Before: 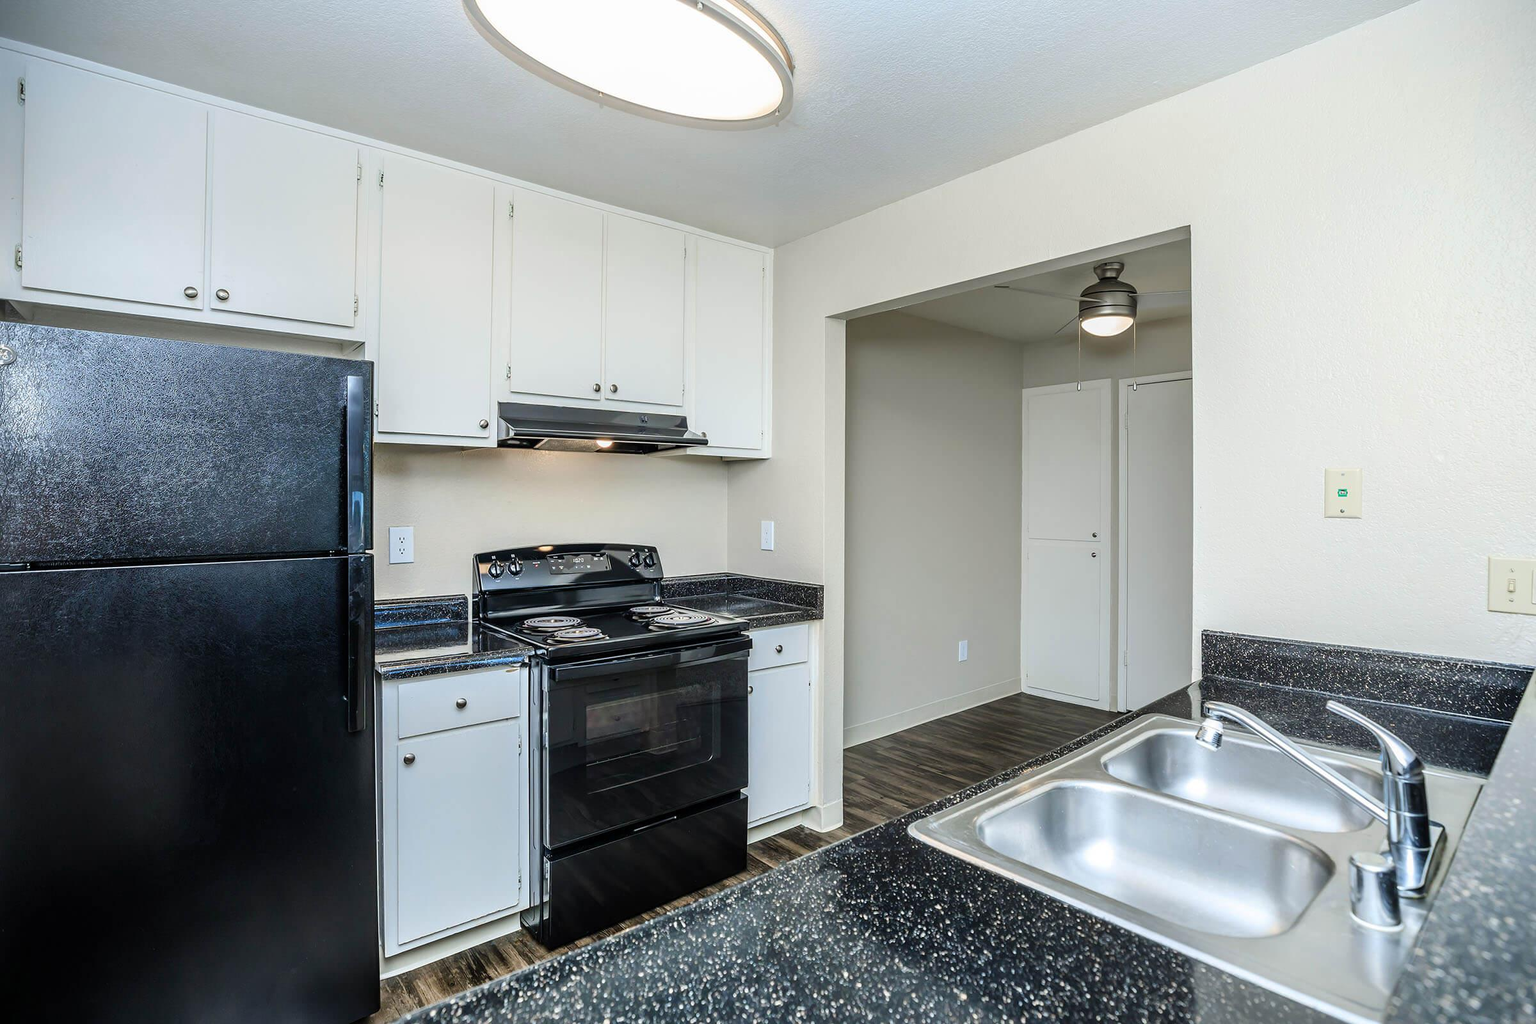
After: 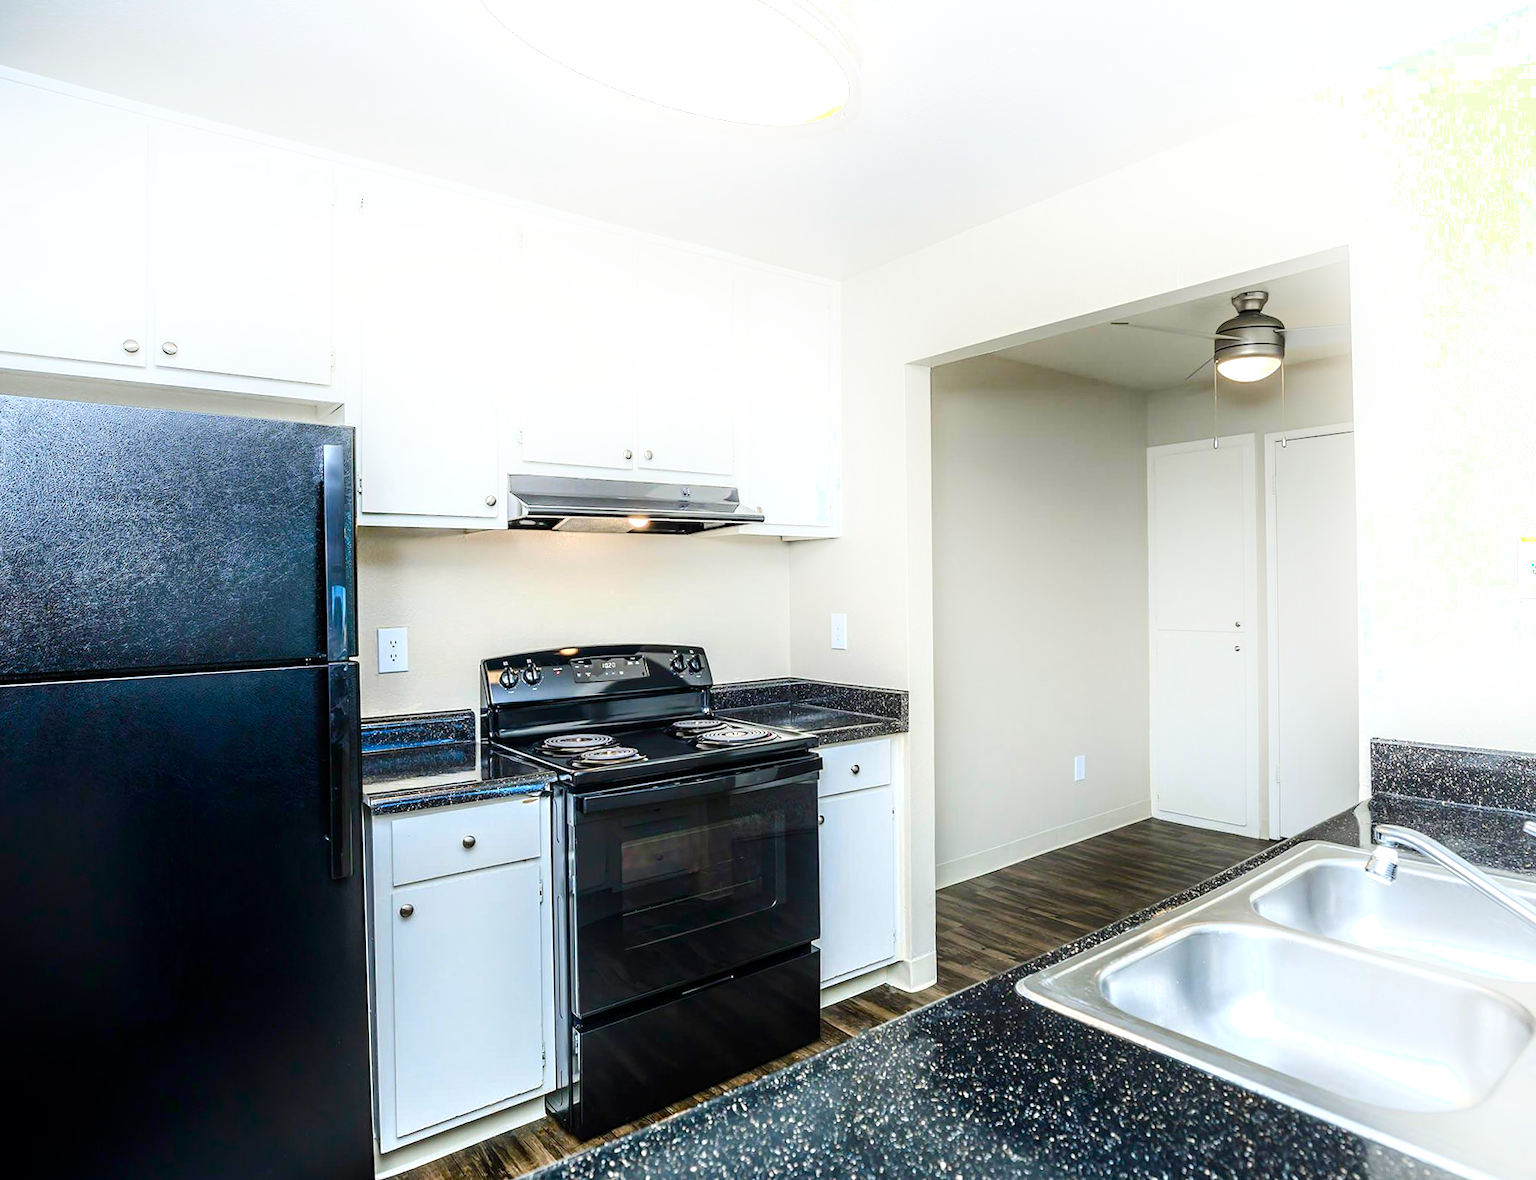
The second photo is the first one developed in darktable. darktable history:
crop and rotate: angle 0.927°, left 4.133%, top 0.594%, right 11.86%, bottom 2.569%
color balance rgb: perceptual saturation grading › global saturation 34.592%, perceptual saturation grading › highlights -29.955%, perceptual saturation grading › shadows 34.973%, perceptual brilliance grading › highlights 9.46%, perceptual brilliance grading › mid-tones 4.939%, global vibrance 20%
shadows and highlights: shadows -53.32, highlights 85.97, highlights color adjustment 0.816%, soften with gaussian
